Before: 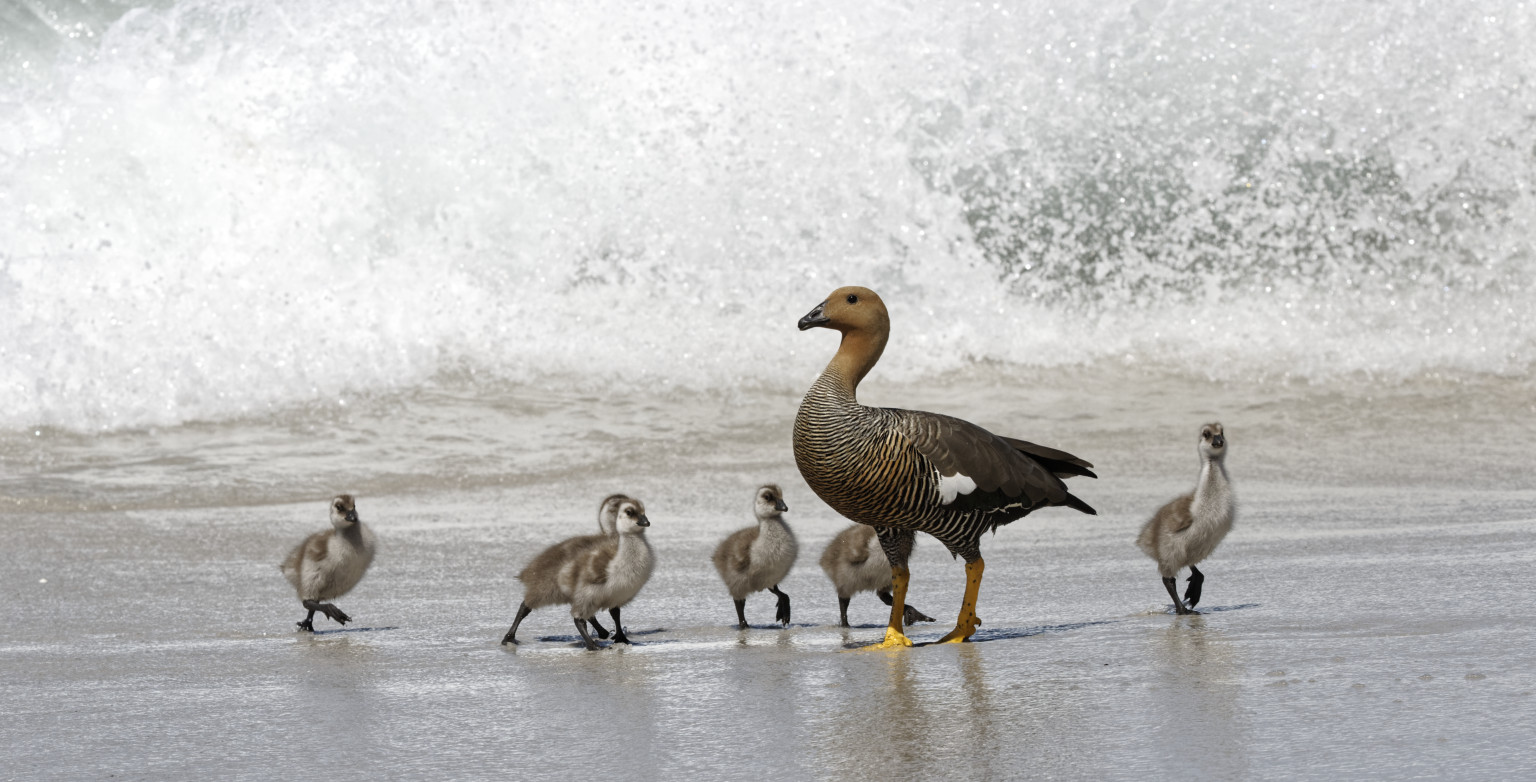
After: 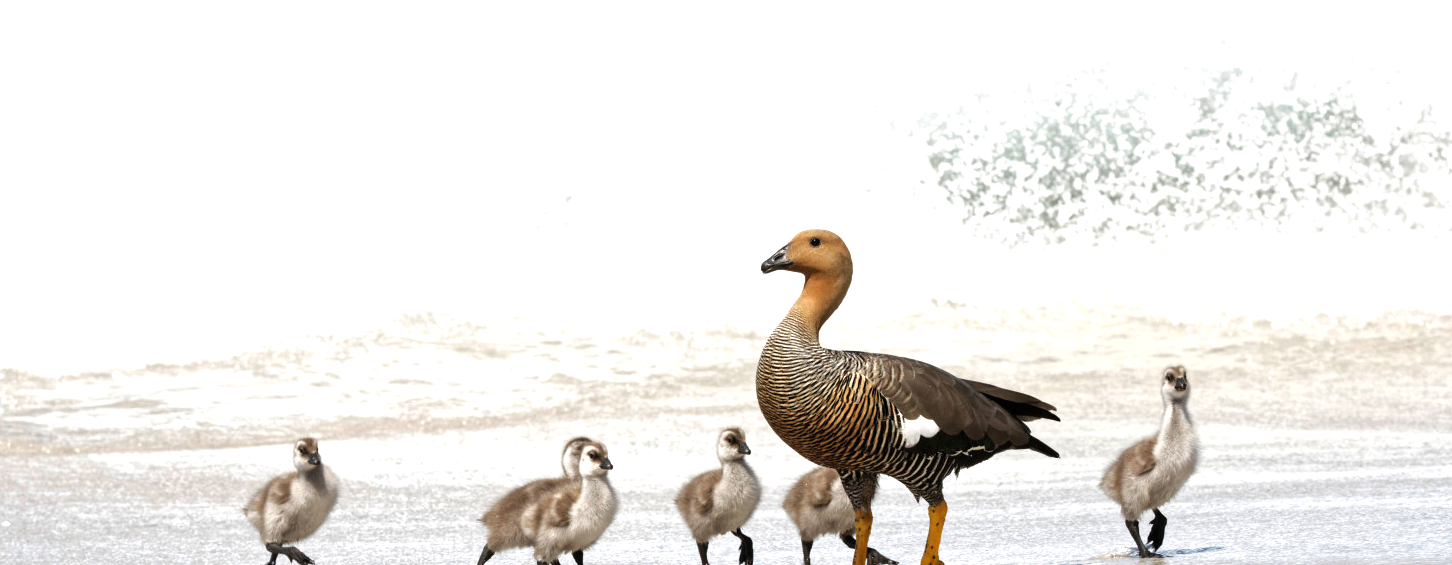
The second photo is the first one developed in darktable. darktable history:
crop: left 2.426%, top 7.324%, right 3.038%, bottom 20.354%
exposure: black level correction 0, exposure 1.001 EV, compensate exposure bias true, compensate highlight preservation false
